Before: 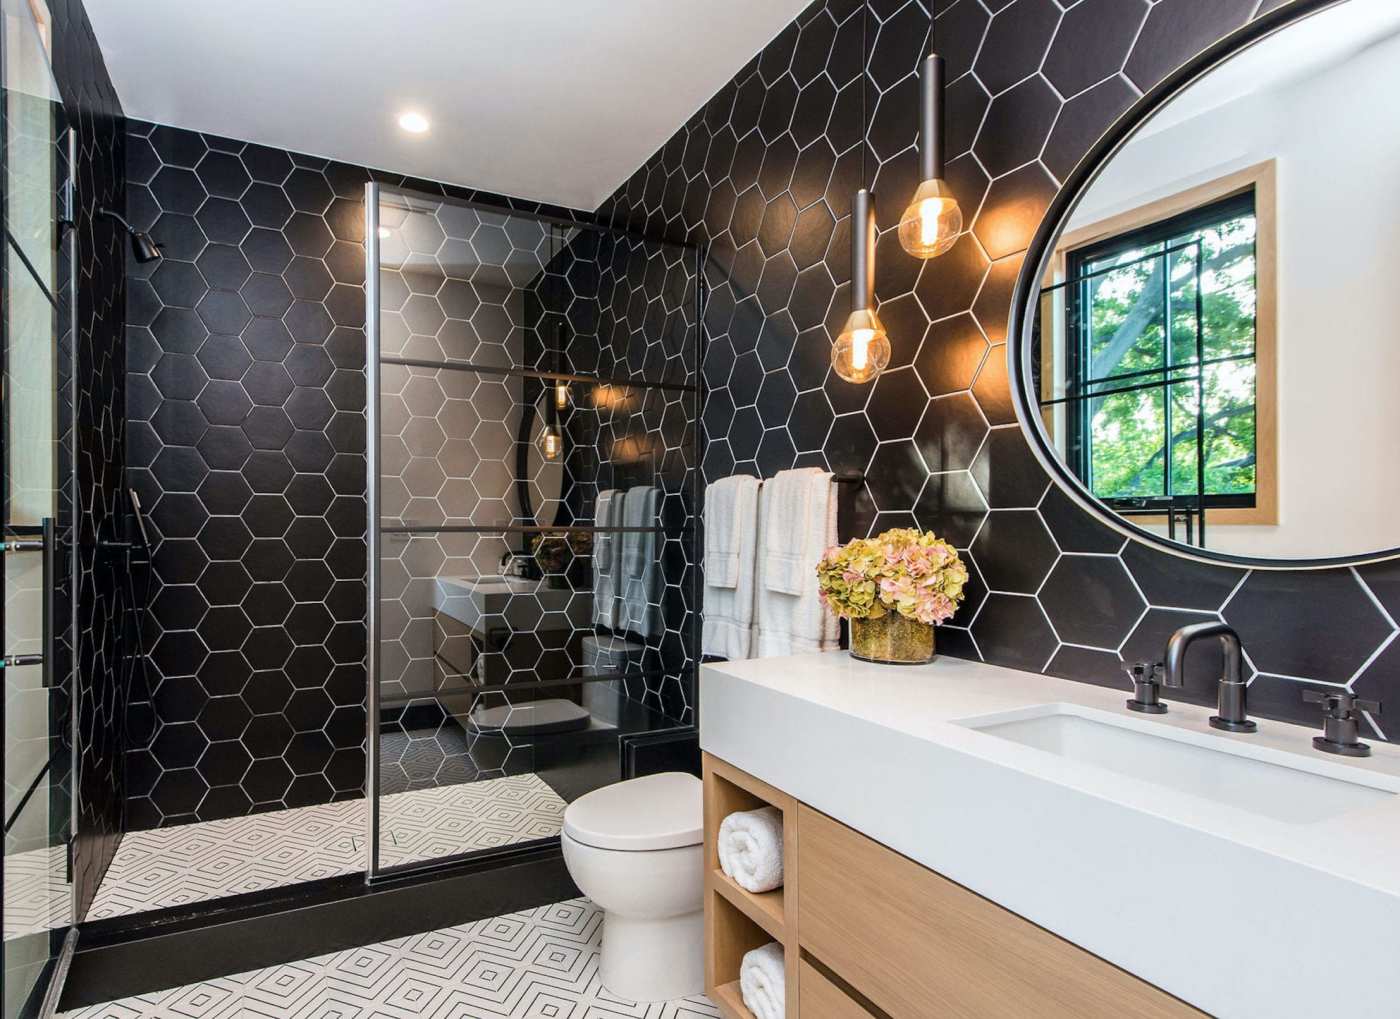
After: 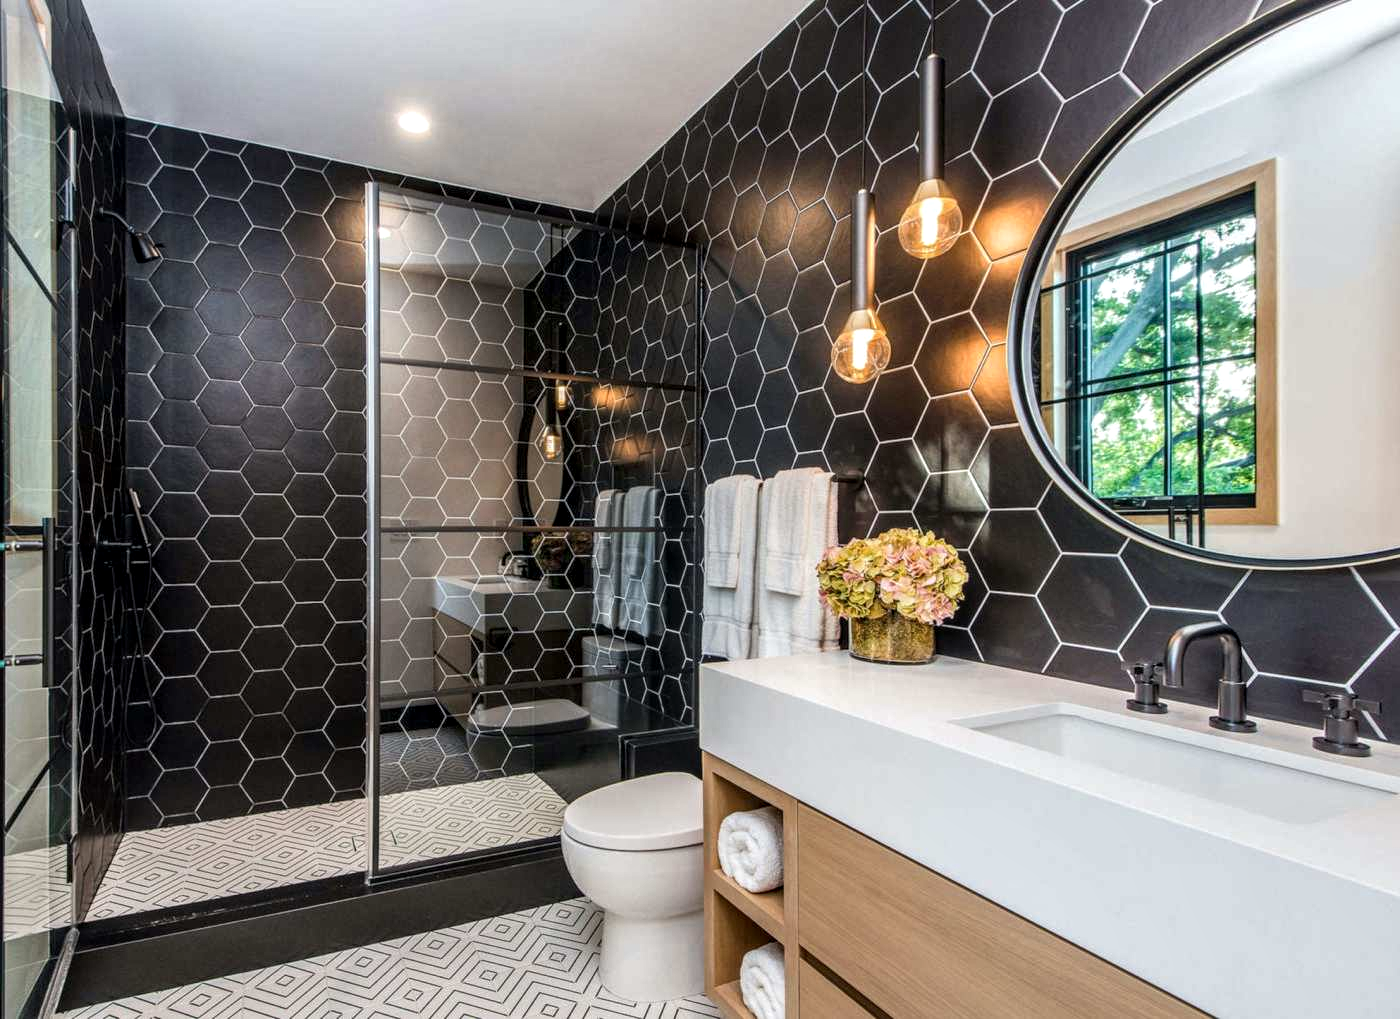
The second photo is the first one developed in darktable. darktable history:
local contrast: highlights 61%, detail 143%, midtone range 0.429
